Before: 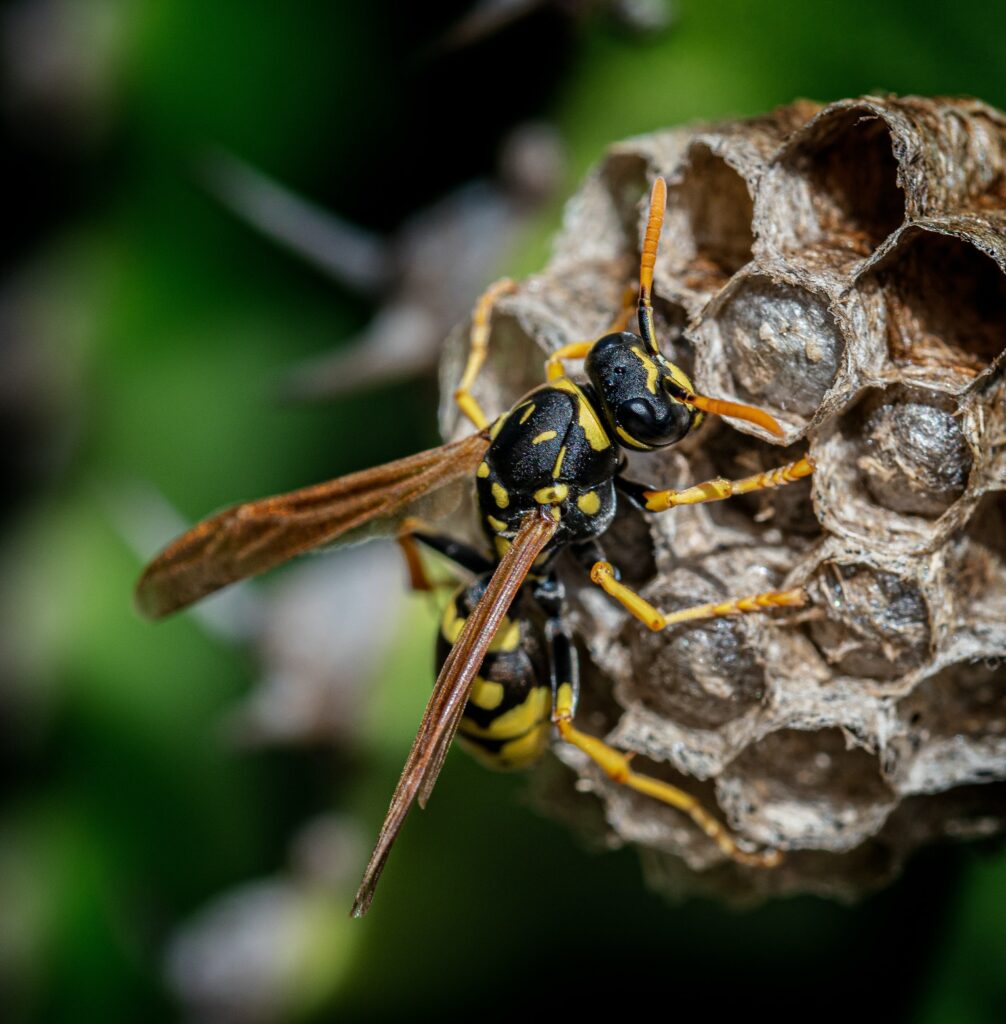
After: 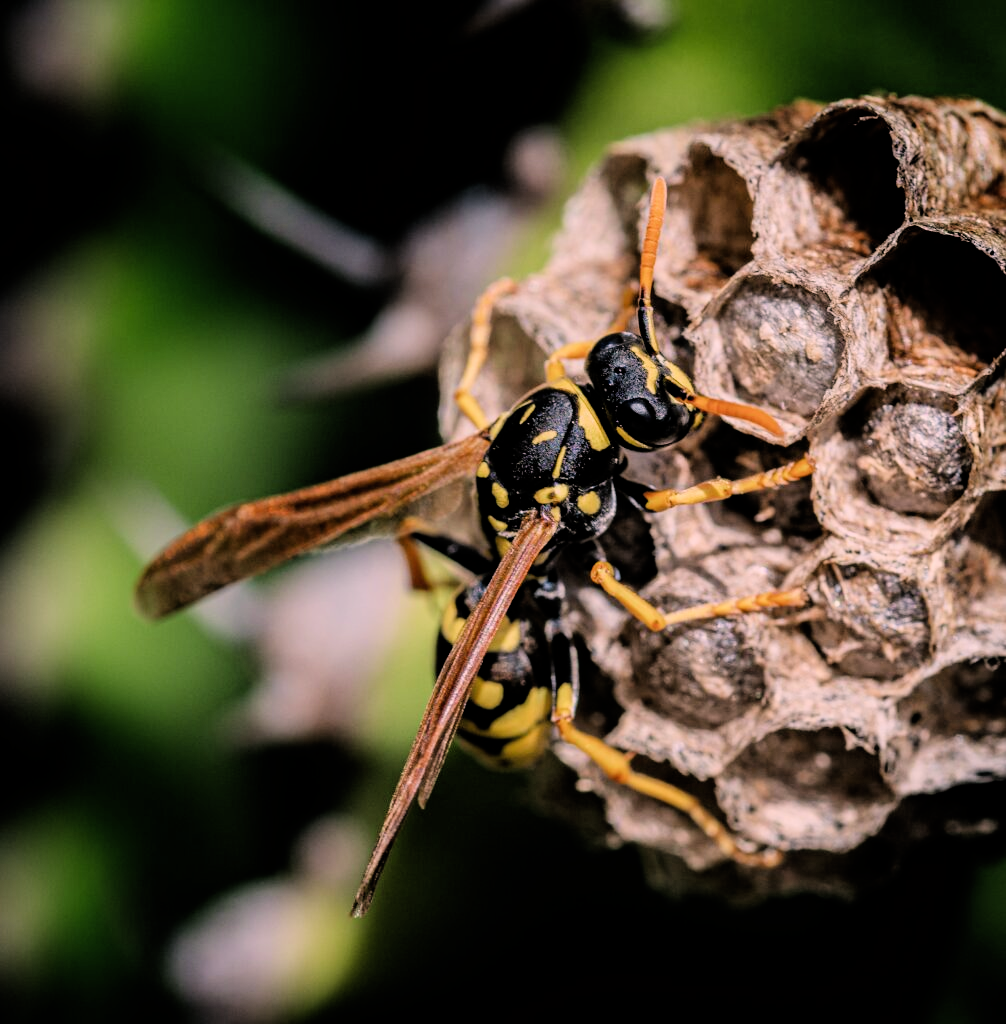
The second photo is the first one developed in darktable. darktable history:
color correction: highlights a* 14.64, highlights b* 4.86
filmic rgb: black relative exposure -9.24 EV, white relative exposure 6.72 EV, hardness 3.08, contrast 1.054, add noise in highlights 0.001, color science v3 (2019), use custom middle-gray values true, contrast in highlights soft
tone equalizer: -8 EV -0.756 EV, -7 EV -0.672 EV, -6 EV -0.575 EV, -5 EV -0.364 EV, -3 EV 0.366 EV, -2 EV 0.6 EV, -1 EV 0.674 EV, +0 EV 0.751 EV
